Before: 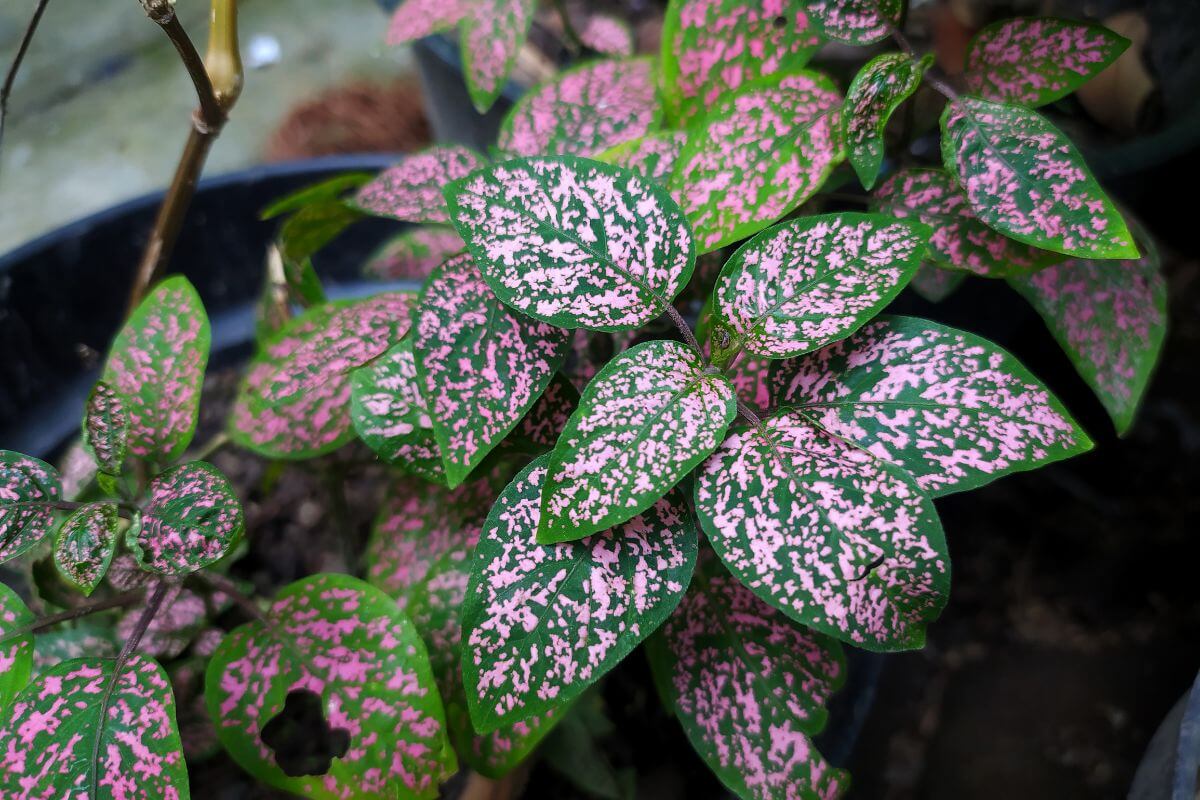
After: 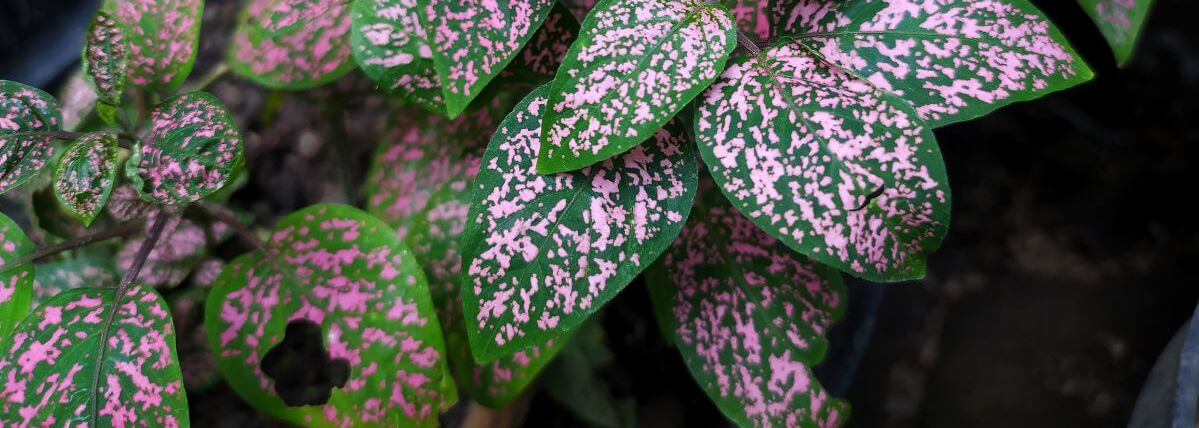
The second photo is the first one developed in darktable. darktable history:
crop and rotate: top 46.436%, right 0.03%
